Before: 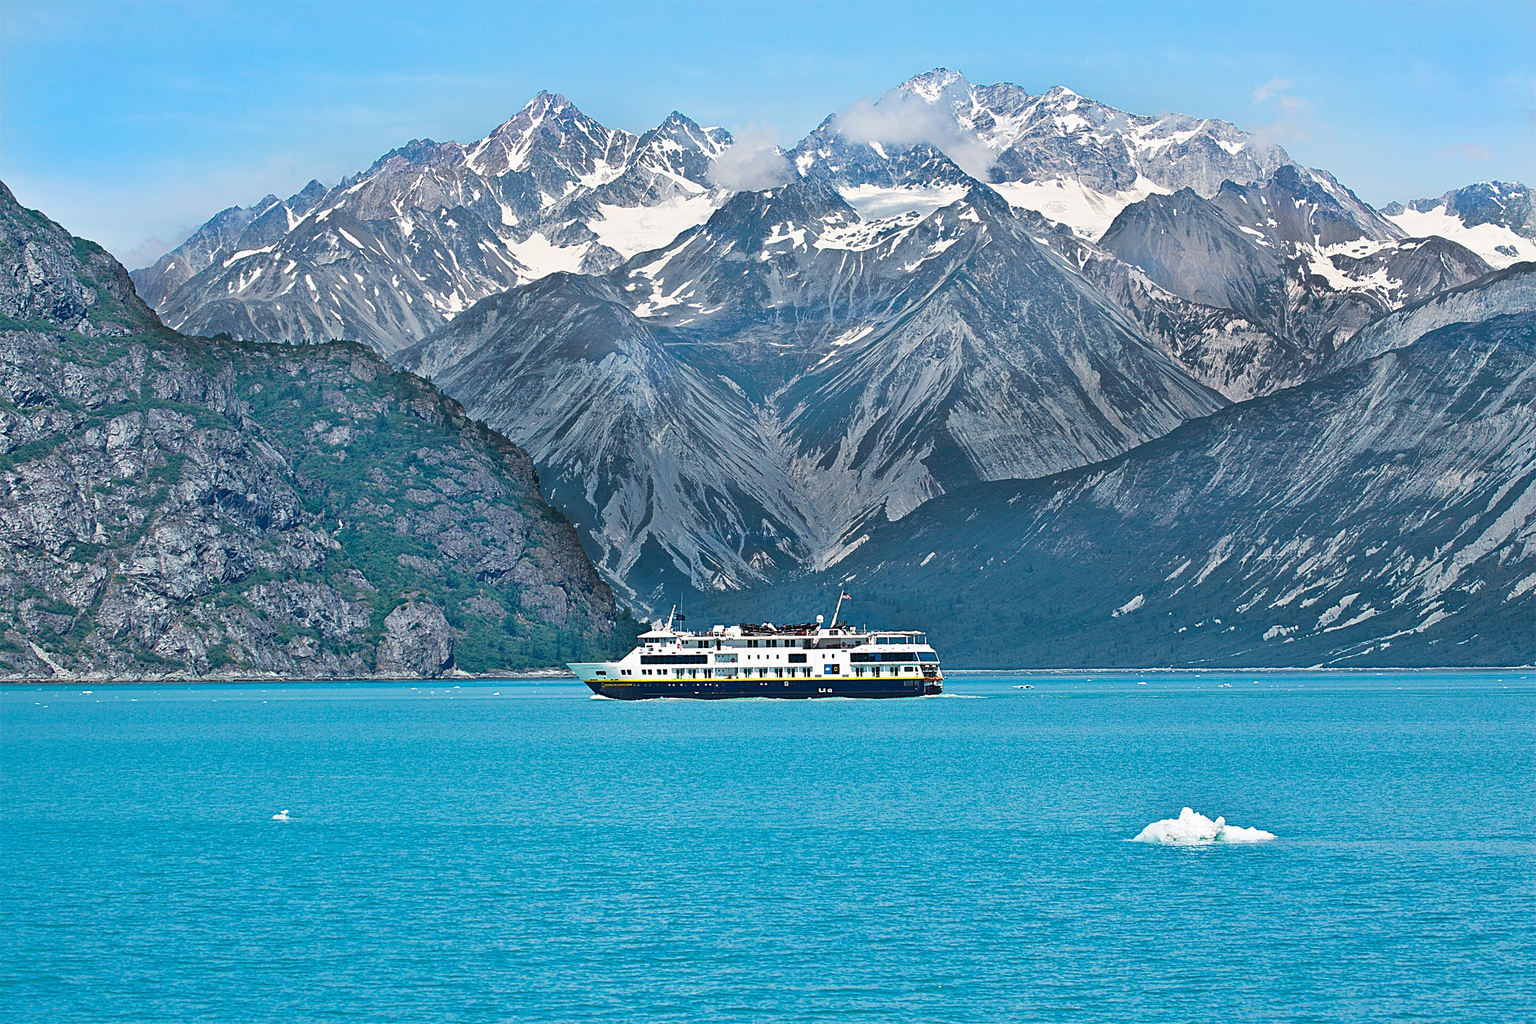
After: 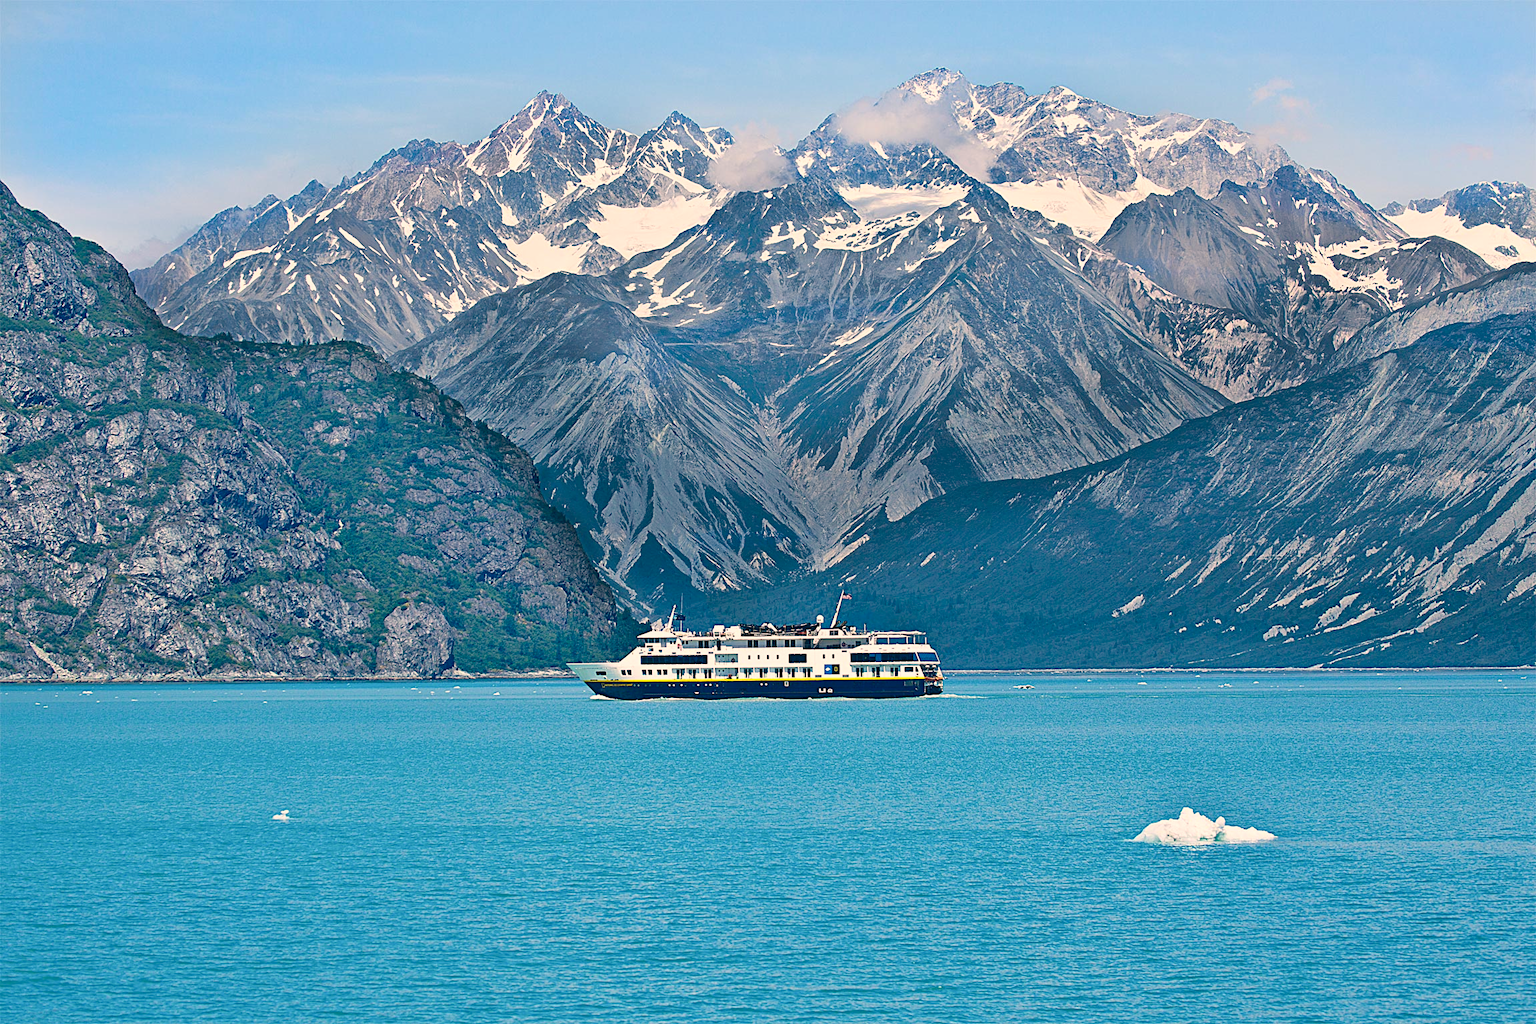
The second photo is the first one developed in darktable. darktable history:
color correction: highlights a* 10.28, highlights b* 14.03, shadows a* -10.23, shadows b* -15.09
